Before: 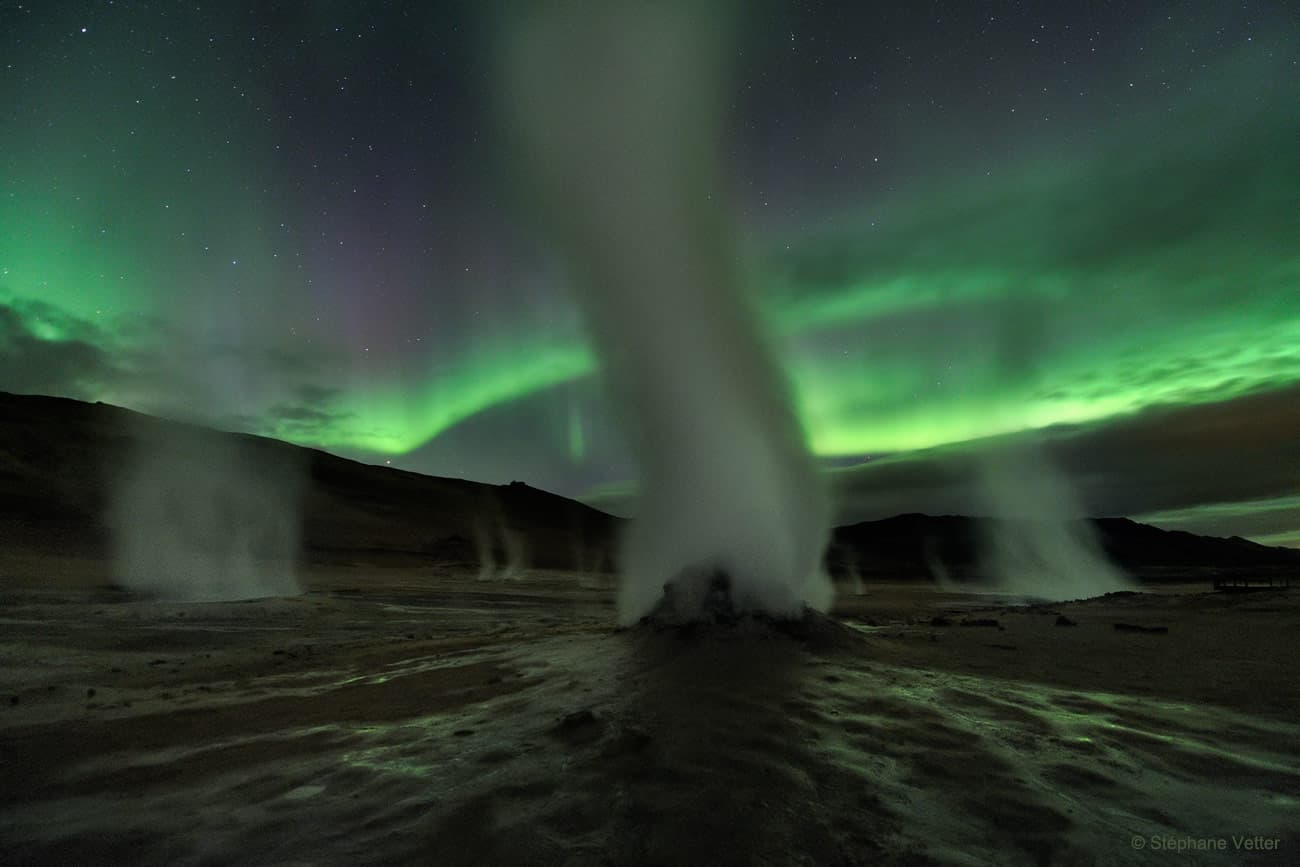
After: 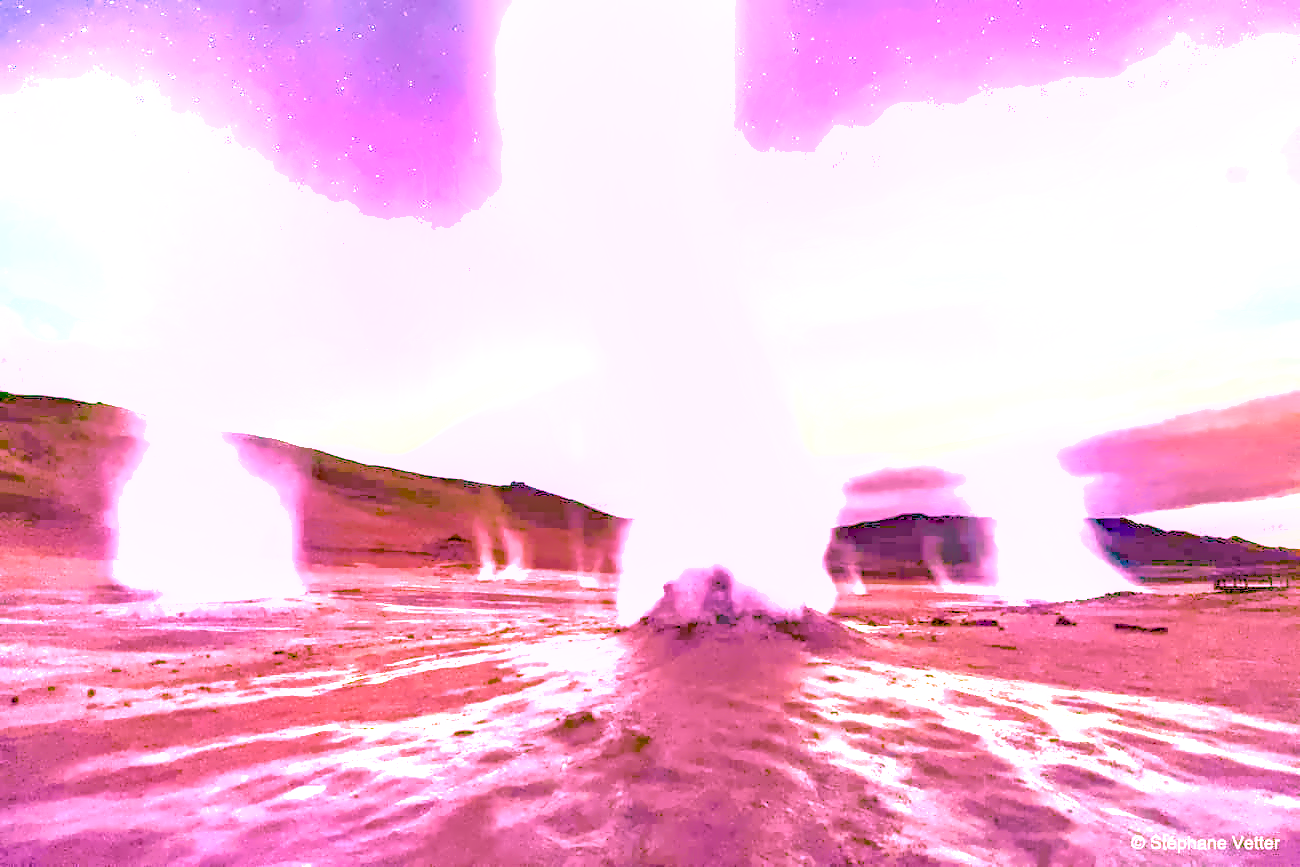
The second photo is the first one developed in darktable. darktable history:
local contrast: on, module defaults
color calibration: illuminant as shot in camera, x 0.358, y 0.373, temperature 4628.91 K
denoise (profiled): preserve shadows 1.52, scattering 0.002, a [-1, 0, 0], compensate highlight preservation false
haze removal: compatibility mode true, adaptive false
highlight reconstruction: on, module defaults
hot pixels: on, module defaults
lens correction: scale 1, crop 1, focal 16, aperture 5.6, distance 1000, camera "Canon EOS RP", lens "Canon RF 16mm F2.8 STM"
shadows and highlights: on, module defaults
white balance: red 2.229, blue 1.46
velvia: on, module defaults
color balance rgb "Colors on Steroids": linear chroma grading › shadows 10%, linear chroma grading › highlights 10%, linear chroma grading › global chroma 15%, linear chroma grading › mid-tones 15%, perceptual saturation grading › global saturation 40%, perceptual saturation grading › highlights -25%, perceptual saturation grading › mid-tones 35%, perceptual saturation grading › shadows 35%, perceptual brilliance grading › global brilliance 11.29%, global vibrance 11.29%
exposure: black level correction 0, exposure 1.675 EV, compensate exposure bias true, compensate highlight preservation false
tone equalizer "mask blending: all purposes": on, module defaults
